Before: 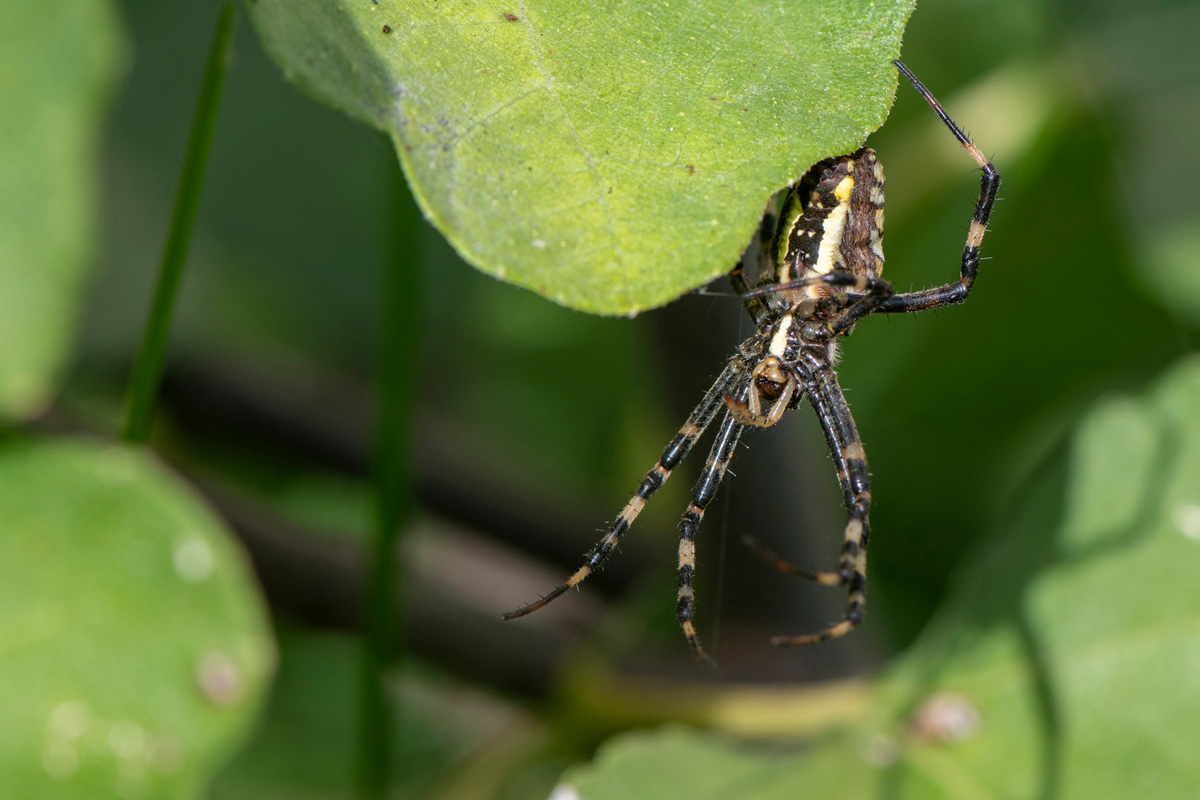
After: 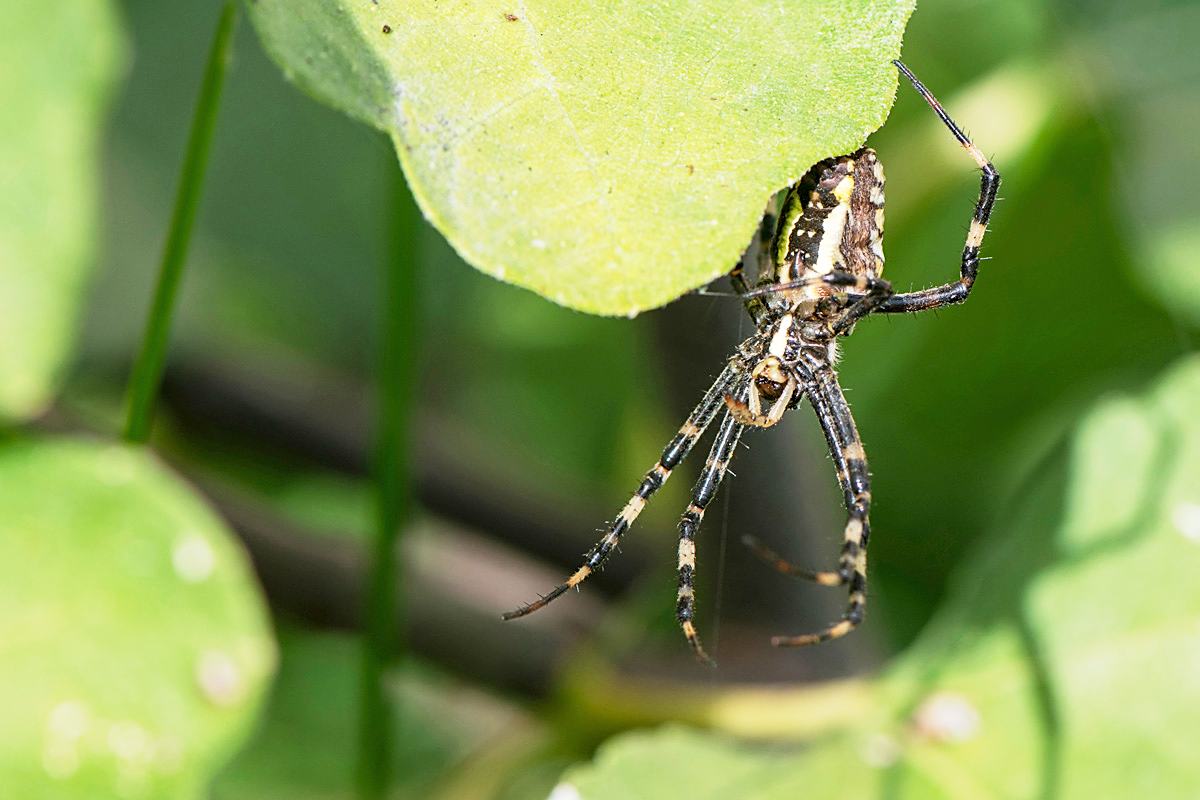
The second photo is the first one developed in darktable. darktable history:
sharpen: on, module defaults
exposure: black level correction 0, exposure 0.7 EV, compensate exposure bias true, compensate highlight preservation false
base curve: curves: ch0 [(0, 0) (0.088, 0.125) (0.176, 0.251) (0.354, 0.501) (0.613, 0.749) (1, 0.877)], preserve colors none
